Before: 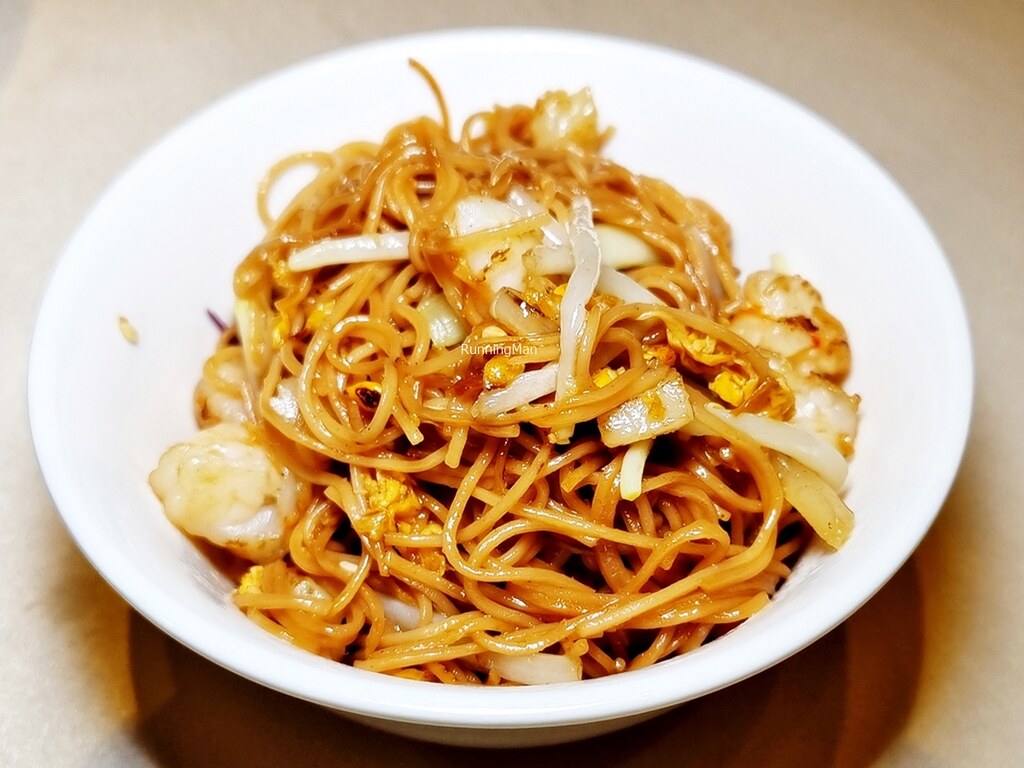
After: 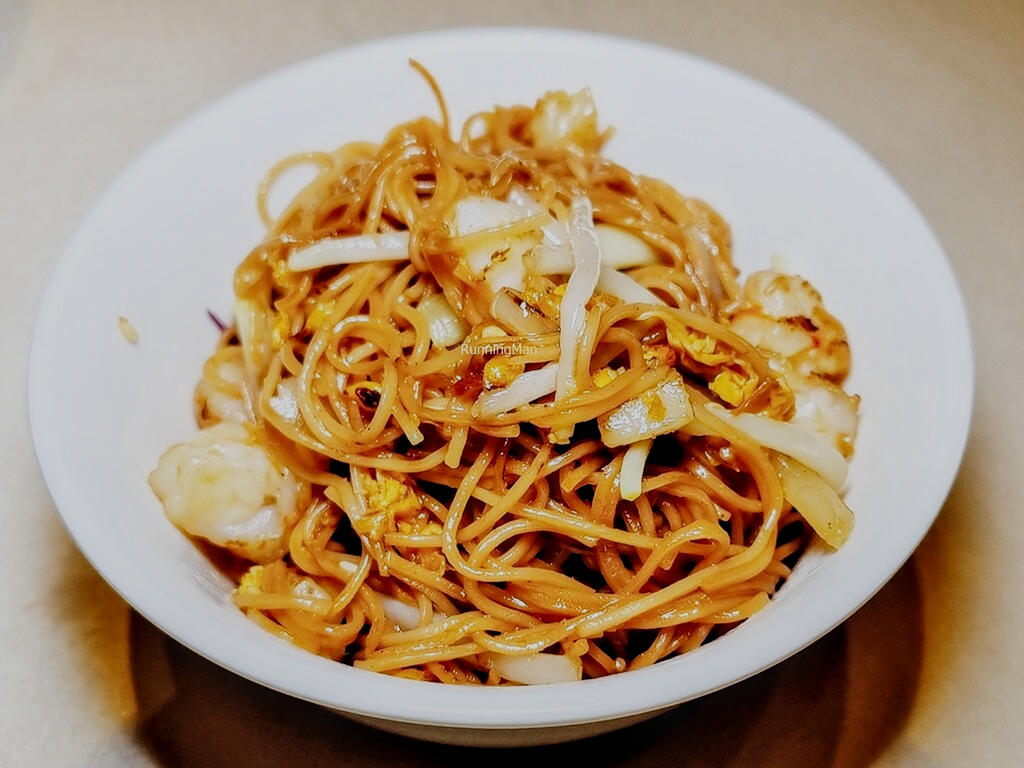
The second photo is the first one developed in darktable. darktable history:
filmic rgb: black relative exposure -6.82 EV, white relative exposure 5.89 EV, hardness 2.71
local contrast: detail 130%
sharpen: amount 0.2
white balance: red 0.988, blue 1.017
